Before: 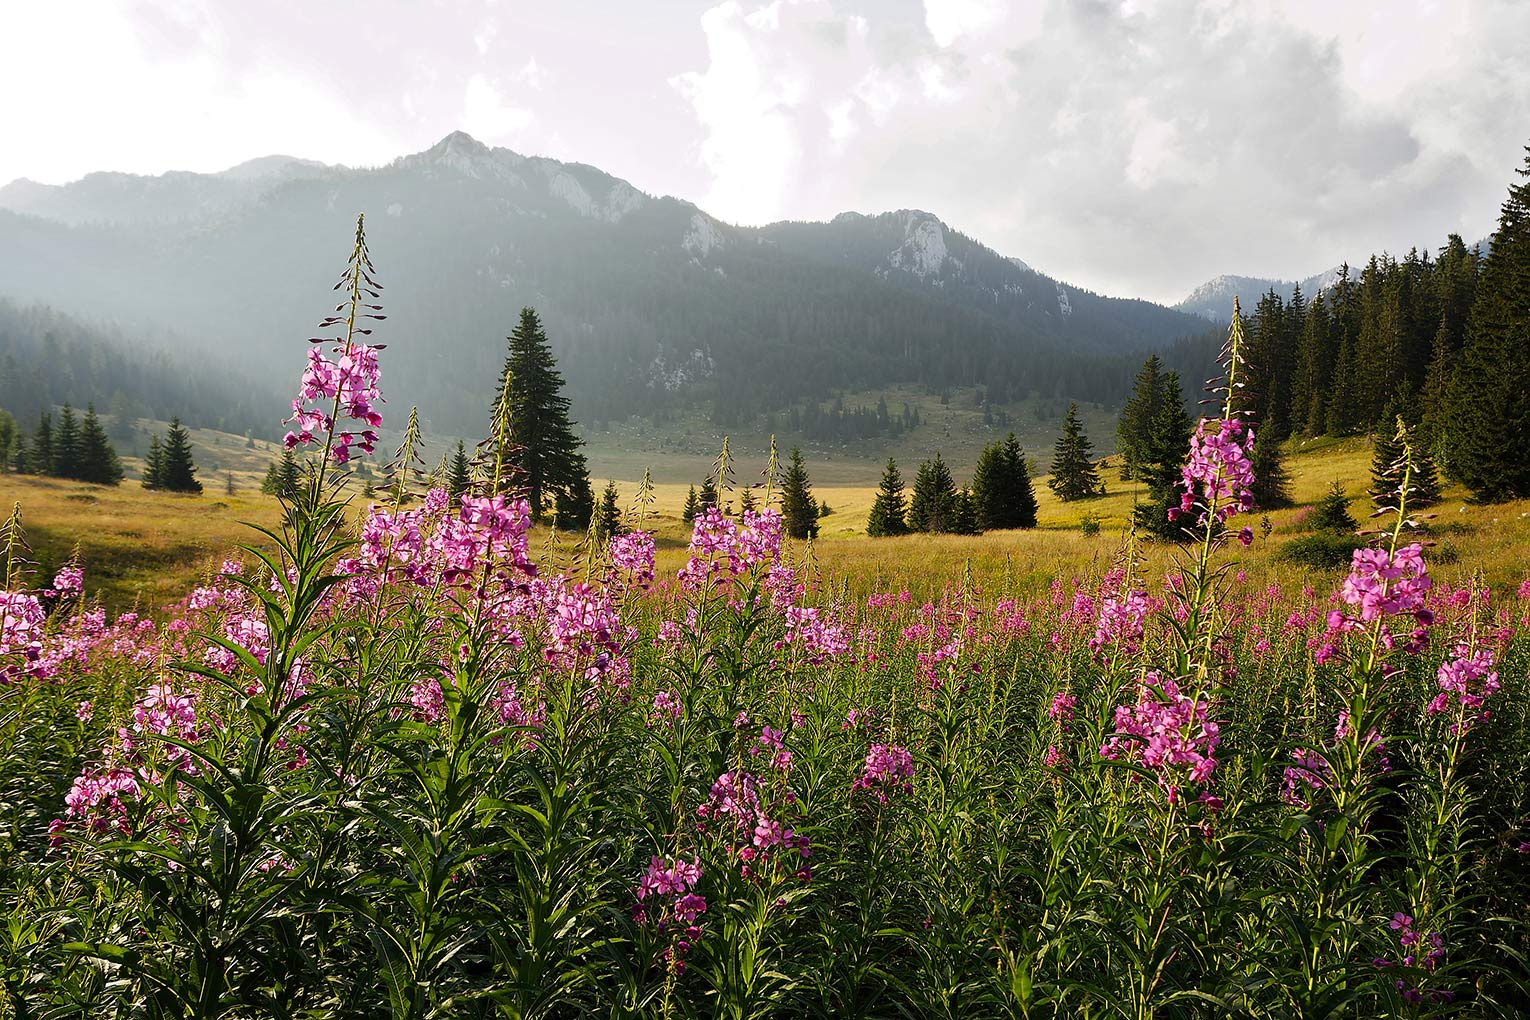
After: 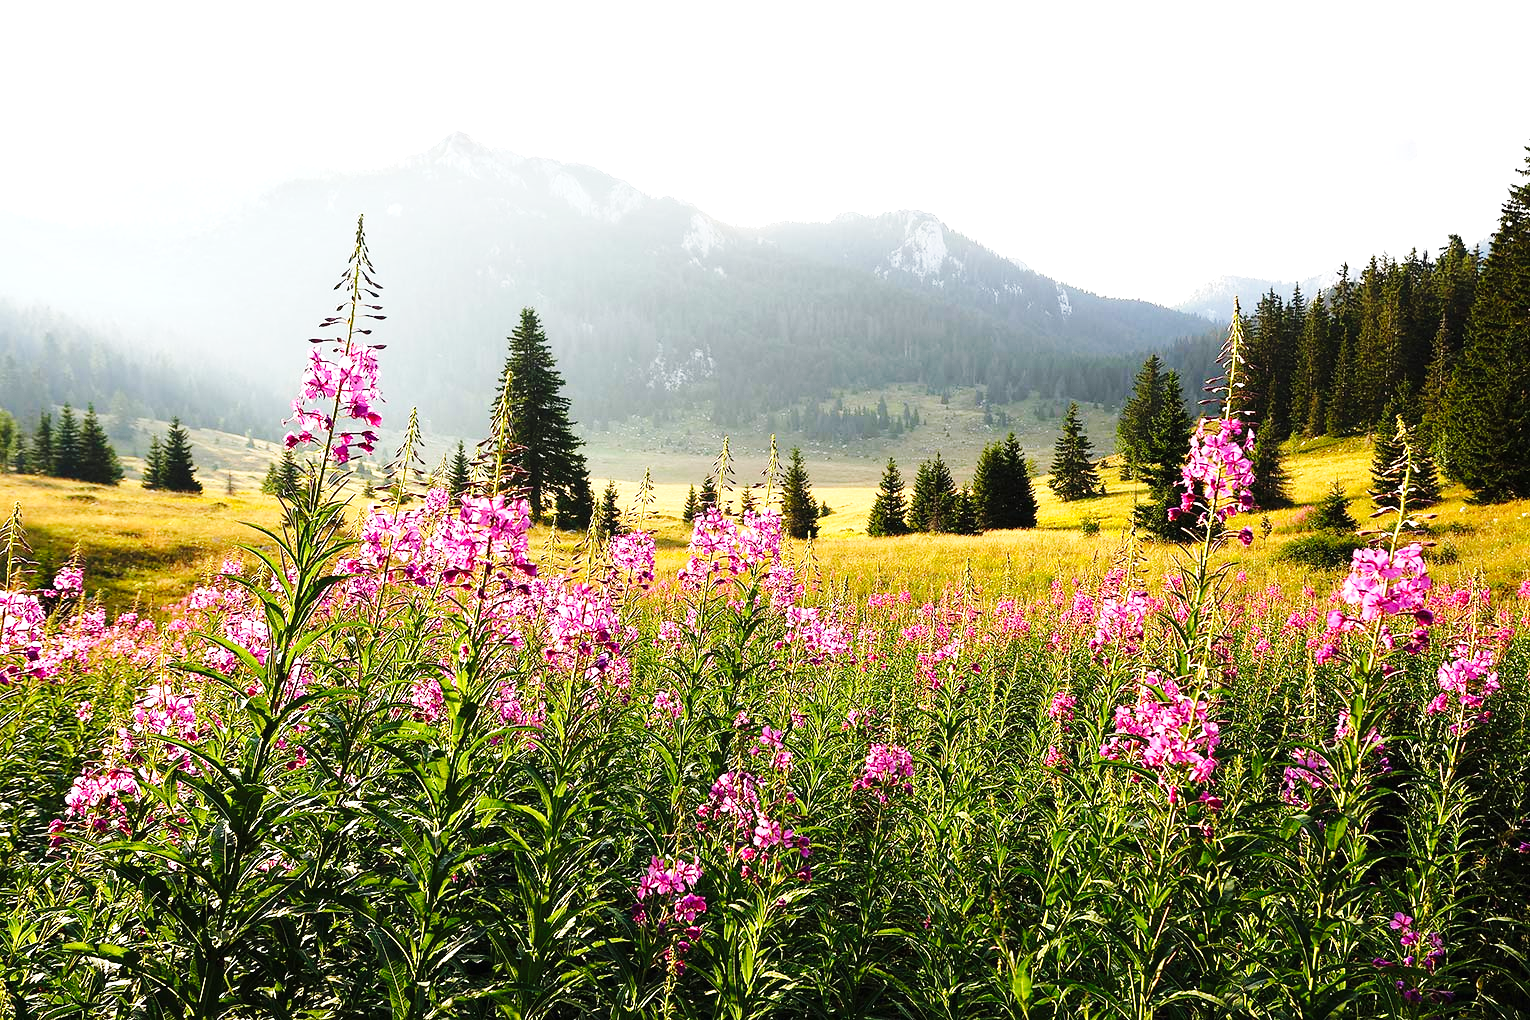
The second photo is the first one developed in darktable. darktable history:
base curve: curves: ch0 [(0, 0) (0.036, 0.025) (0.121, 0.166) (0.206, 0.329) (0.605, 0.79) (1, 1)], preserve colors none
exposure: black level correction -0.001, exposure 0.9 EV, compensate exposure bias true, compensate highlight preservation false
